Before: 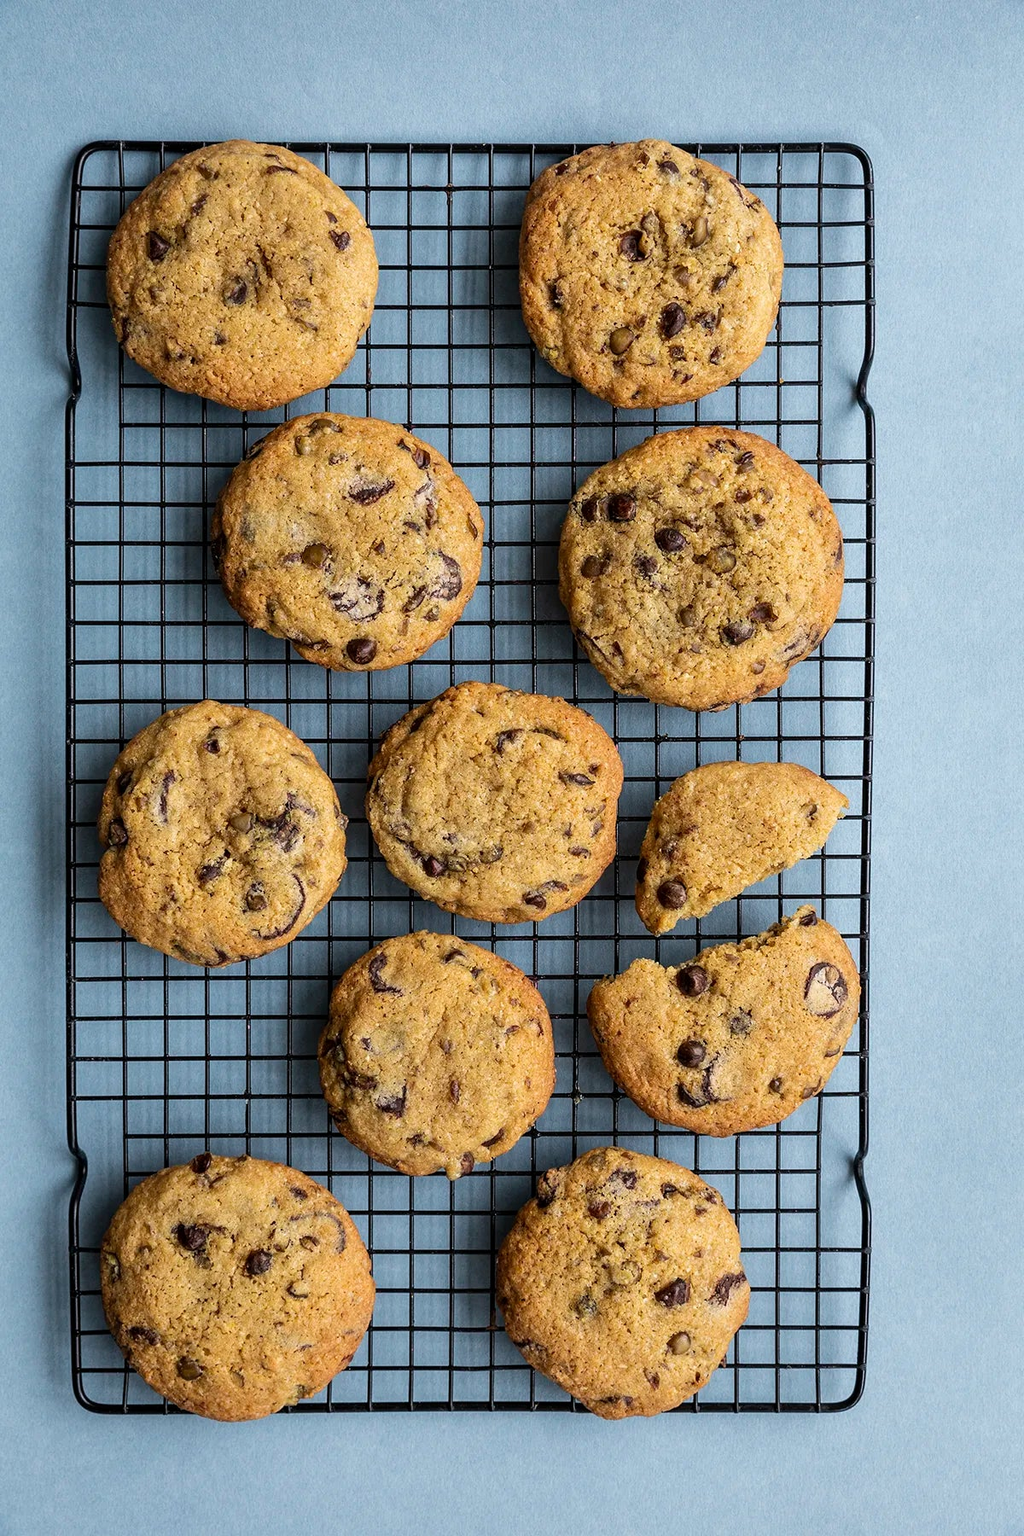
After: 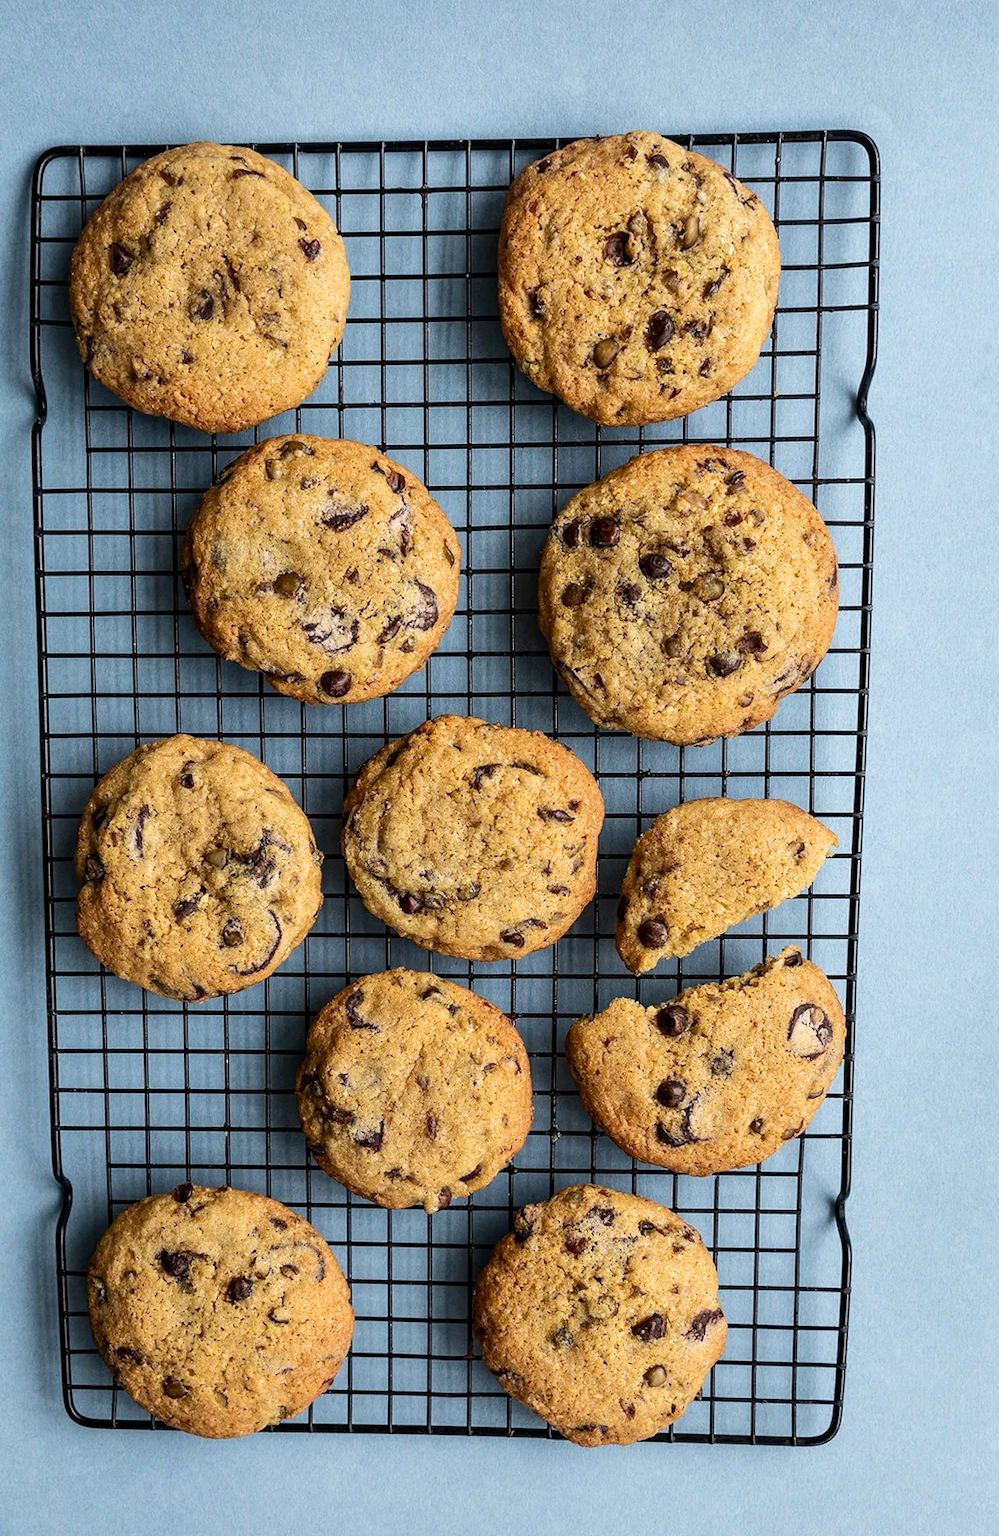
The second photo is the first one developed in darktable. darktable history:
contrast brightness saturation: contrast 0.14
rotate and perspective: rotation 0.074°, lens shift (vertical) 0.096, lens shift (horizontal) -0.041, crop left 0.043, crop right 0.952, crop top 0.024, crop bottom 0.979
